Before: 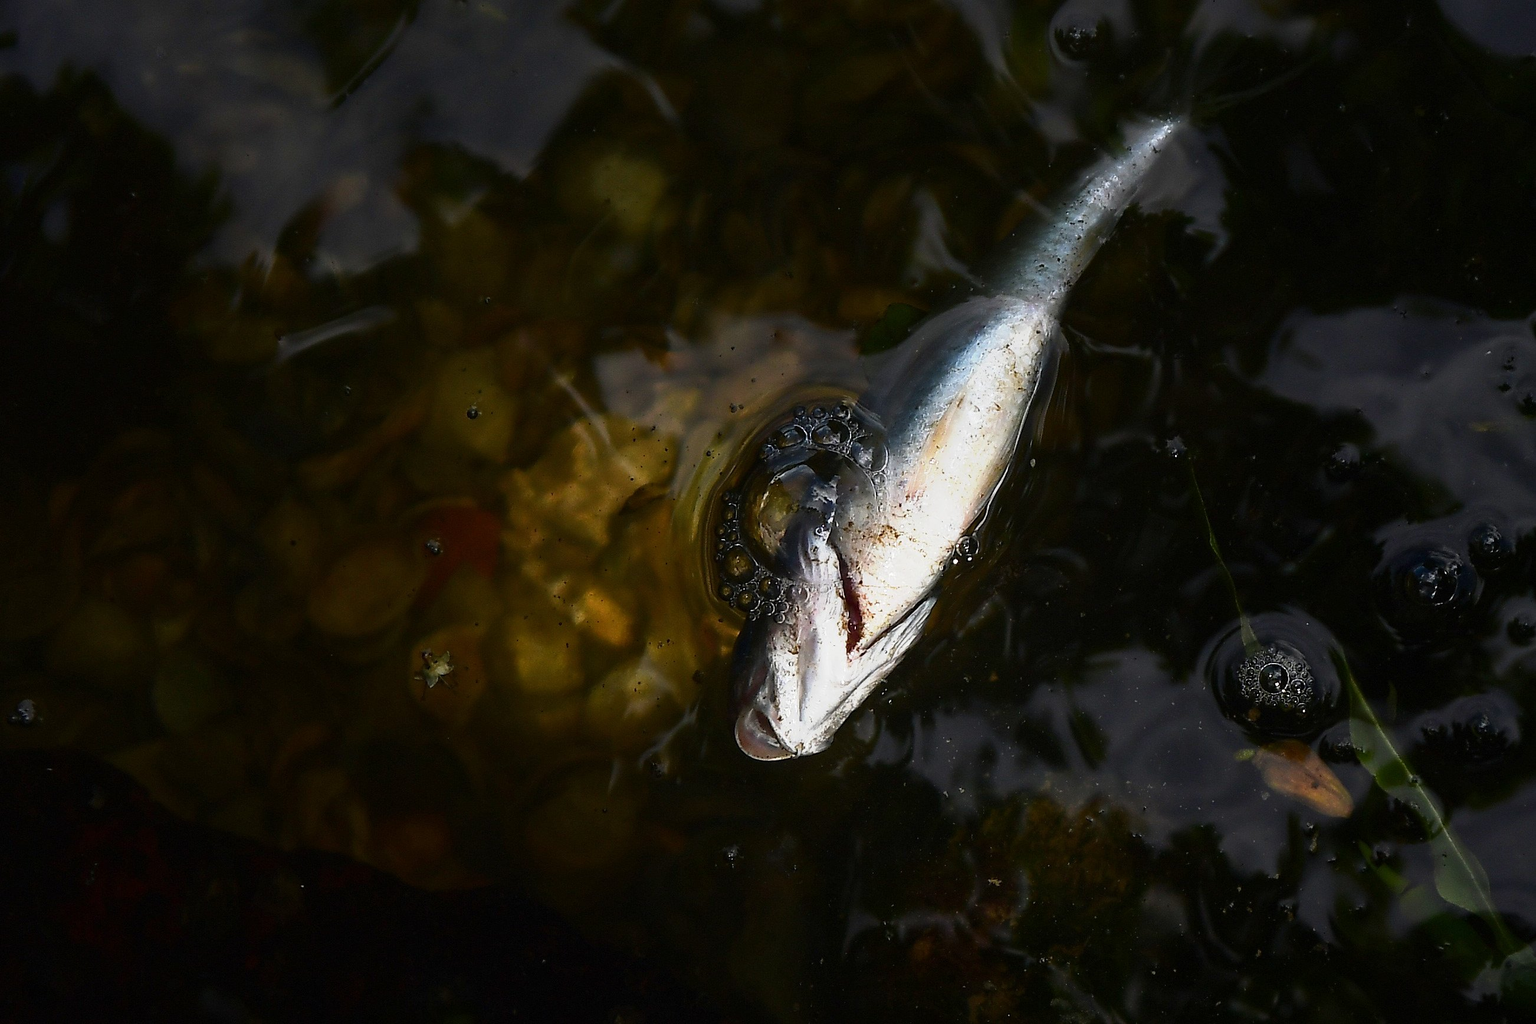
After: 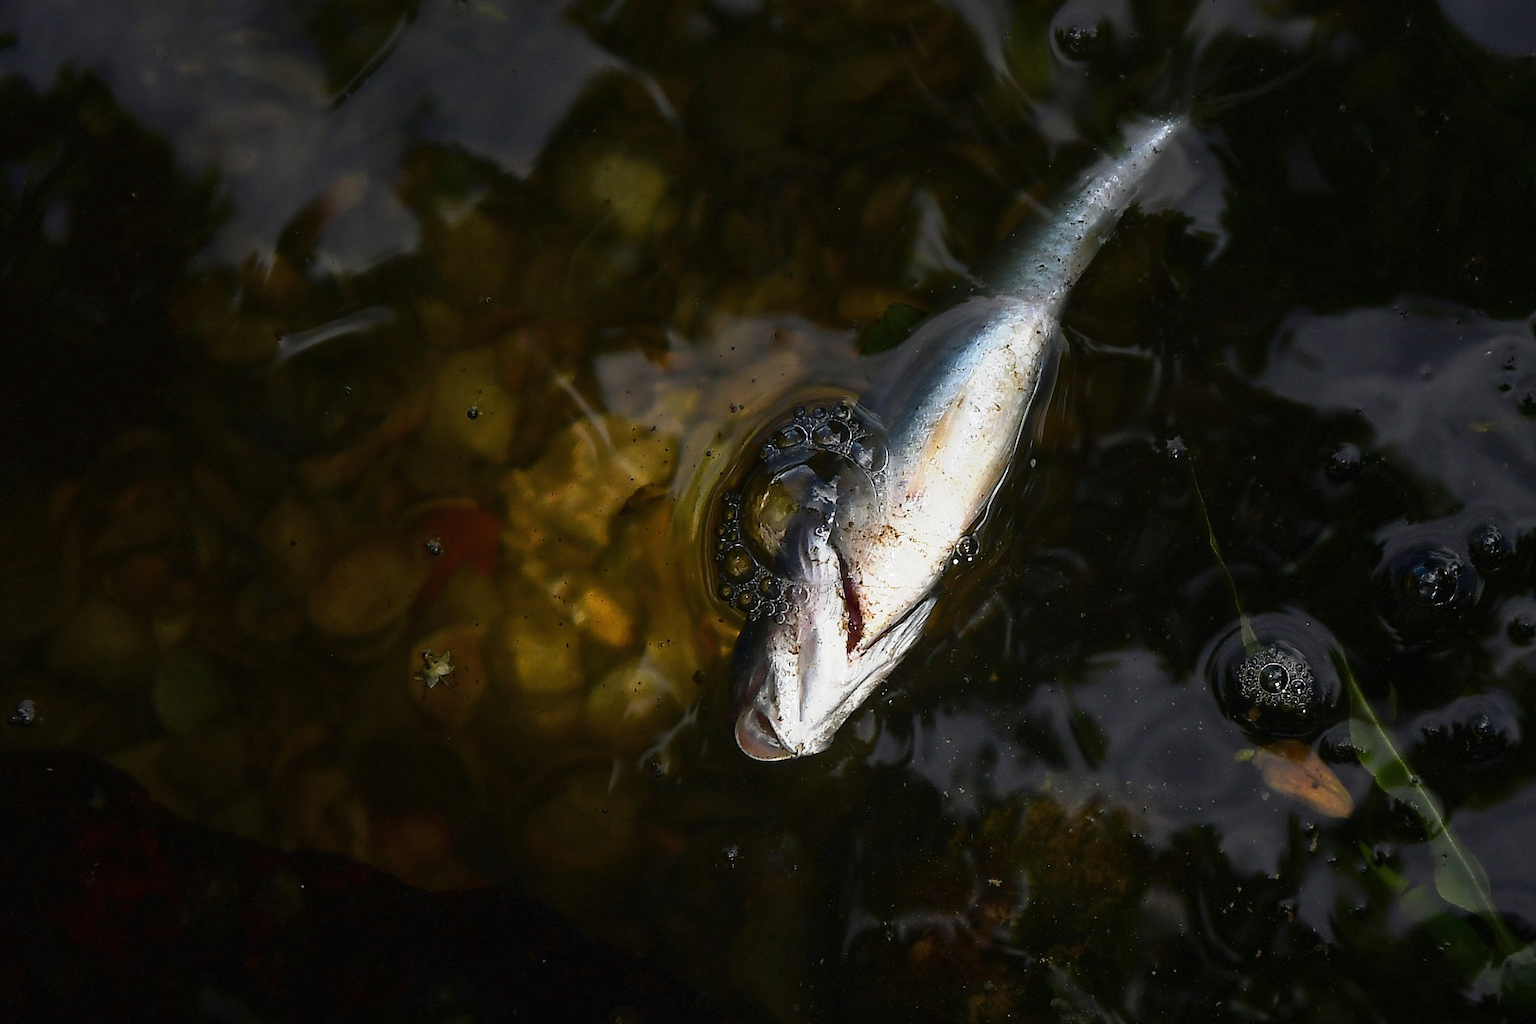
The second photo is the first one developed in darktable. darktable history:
exposure: exposure 0.189 EV, compensate exposure bias true, compensate highlight preservation false
shadows and highlights: shadows 25.94, white point adjustment -3.13, highlights -29.82
